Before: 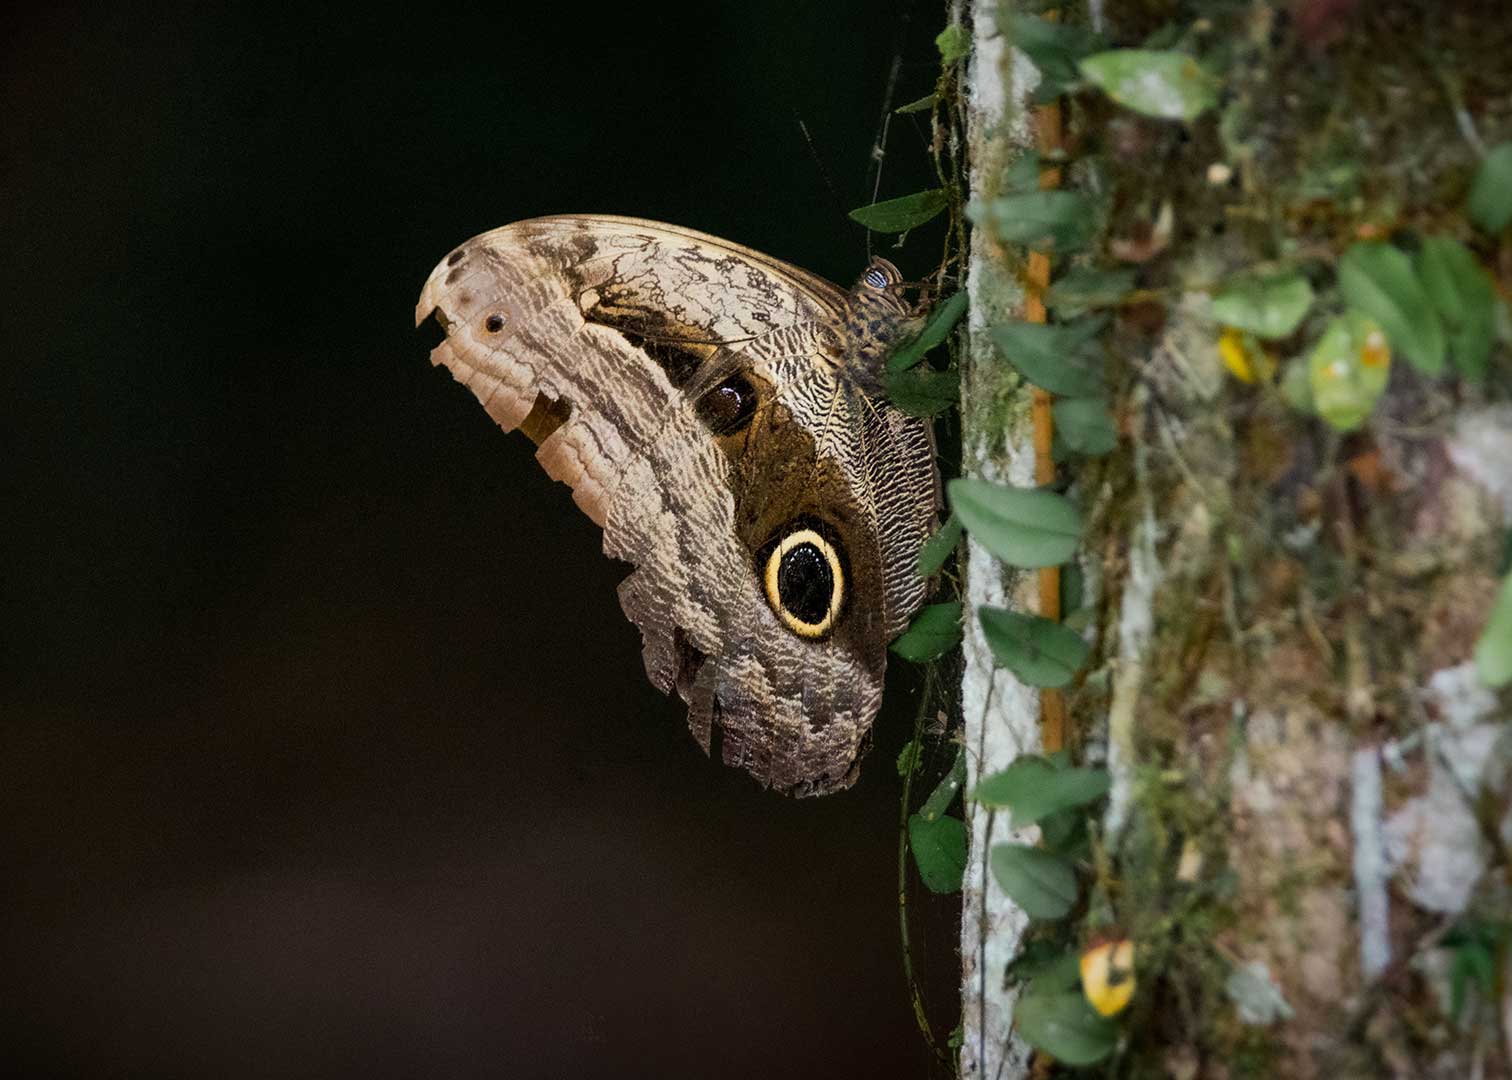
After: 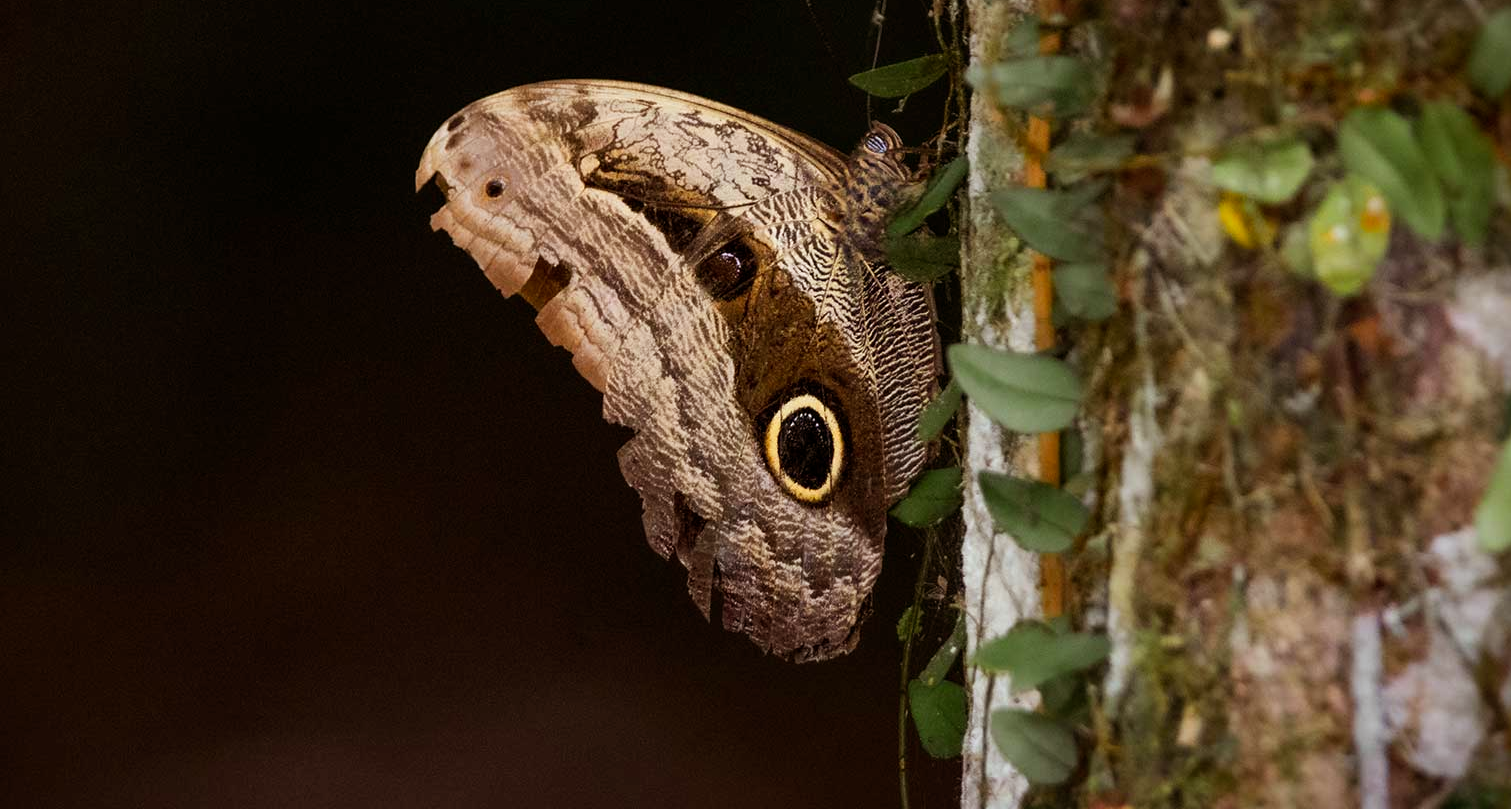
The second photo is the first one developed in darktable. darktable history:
crop and rotate: top 12.5%, bottom 12.5%
rgb levels: mode RGB, independent channels, levels [[0, 0.5, 1], [0, 0.521, 1], [0, 0.536, 1]]
